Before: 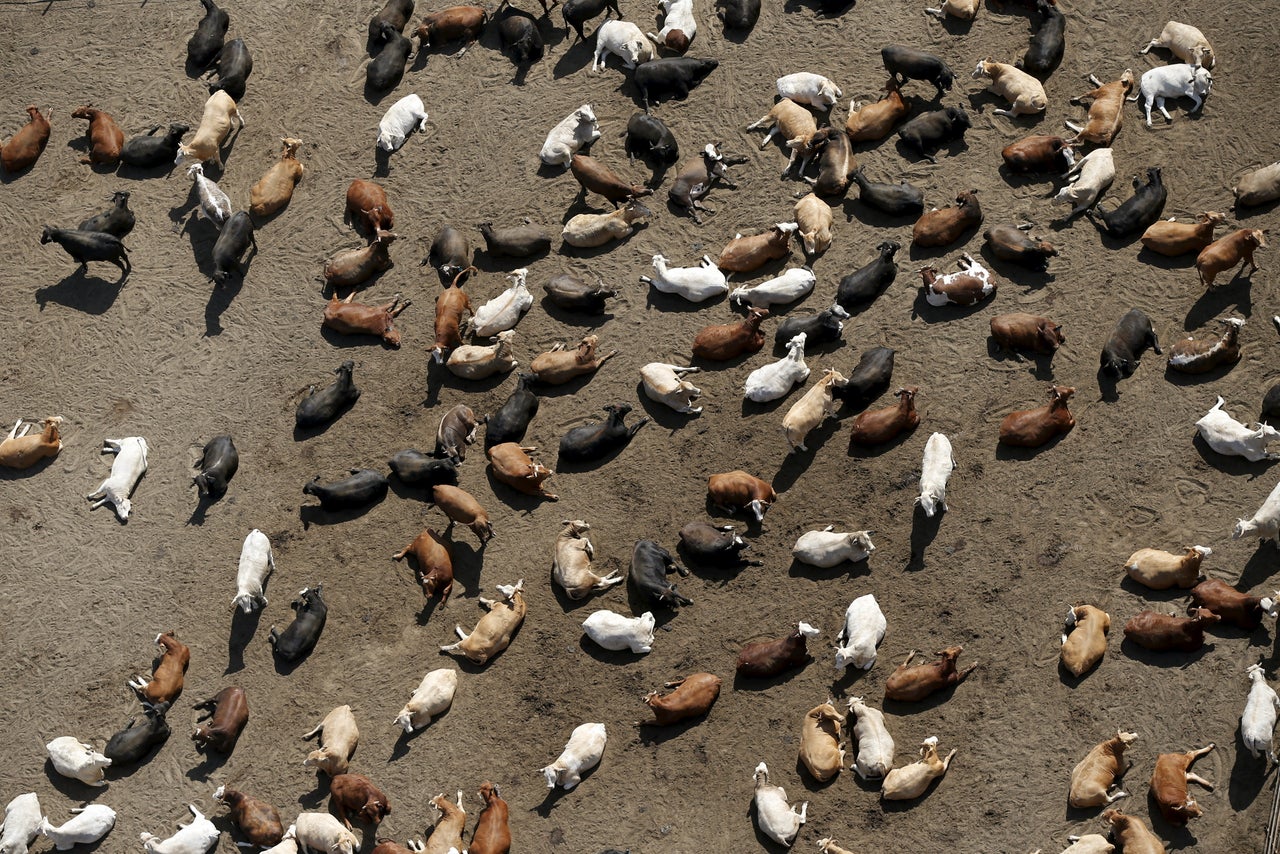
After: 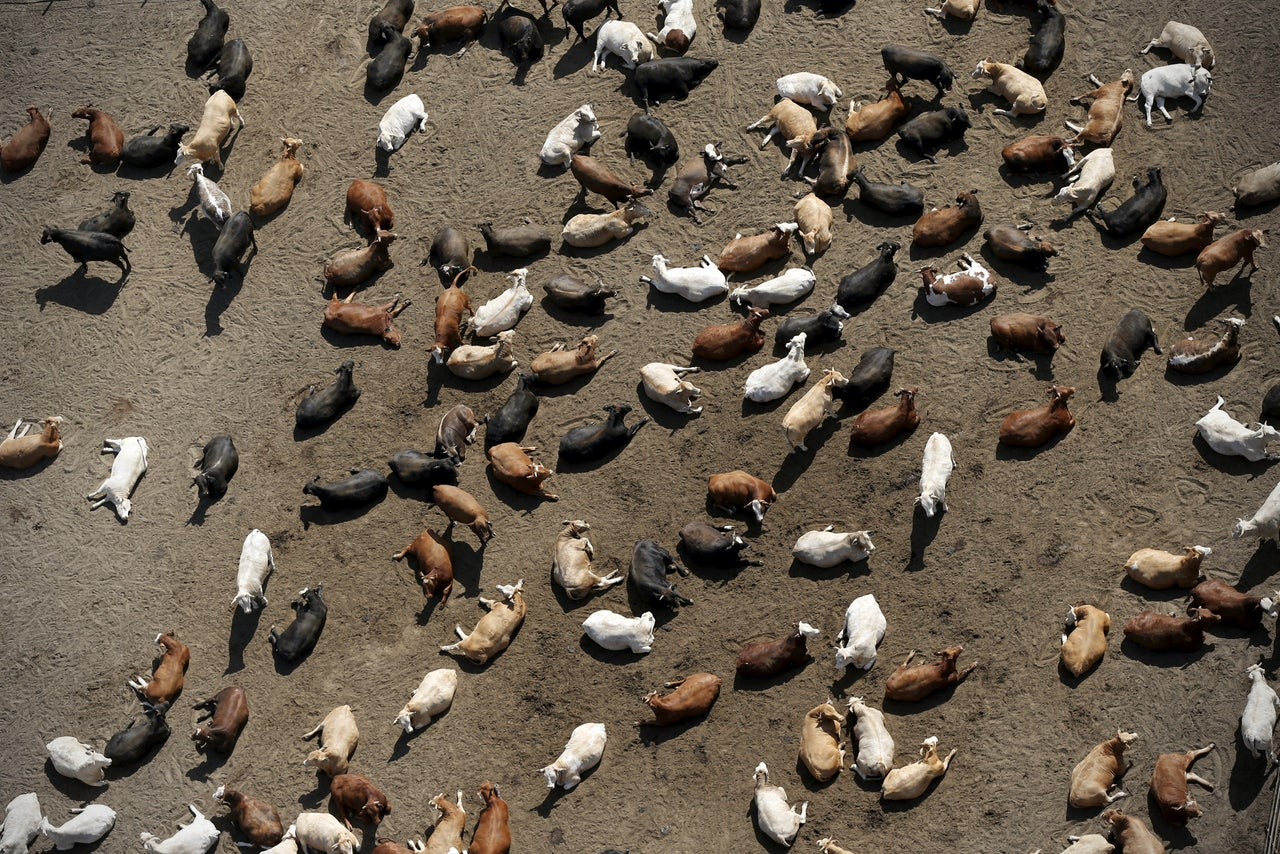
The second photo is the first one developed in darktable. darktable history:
color correction: highlights b* 0.063
vignetting: on, module defaults
